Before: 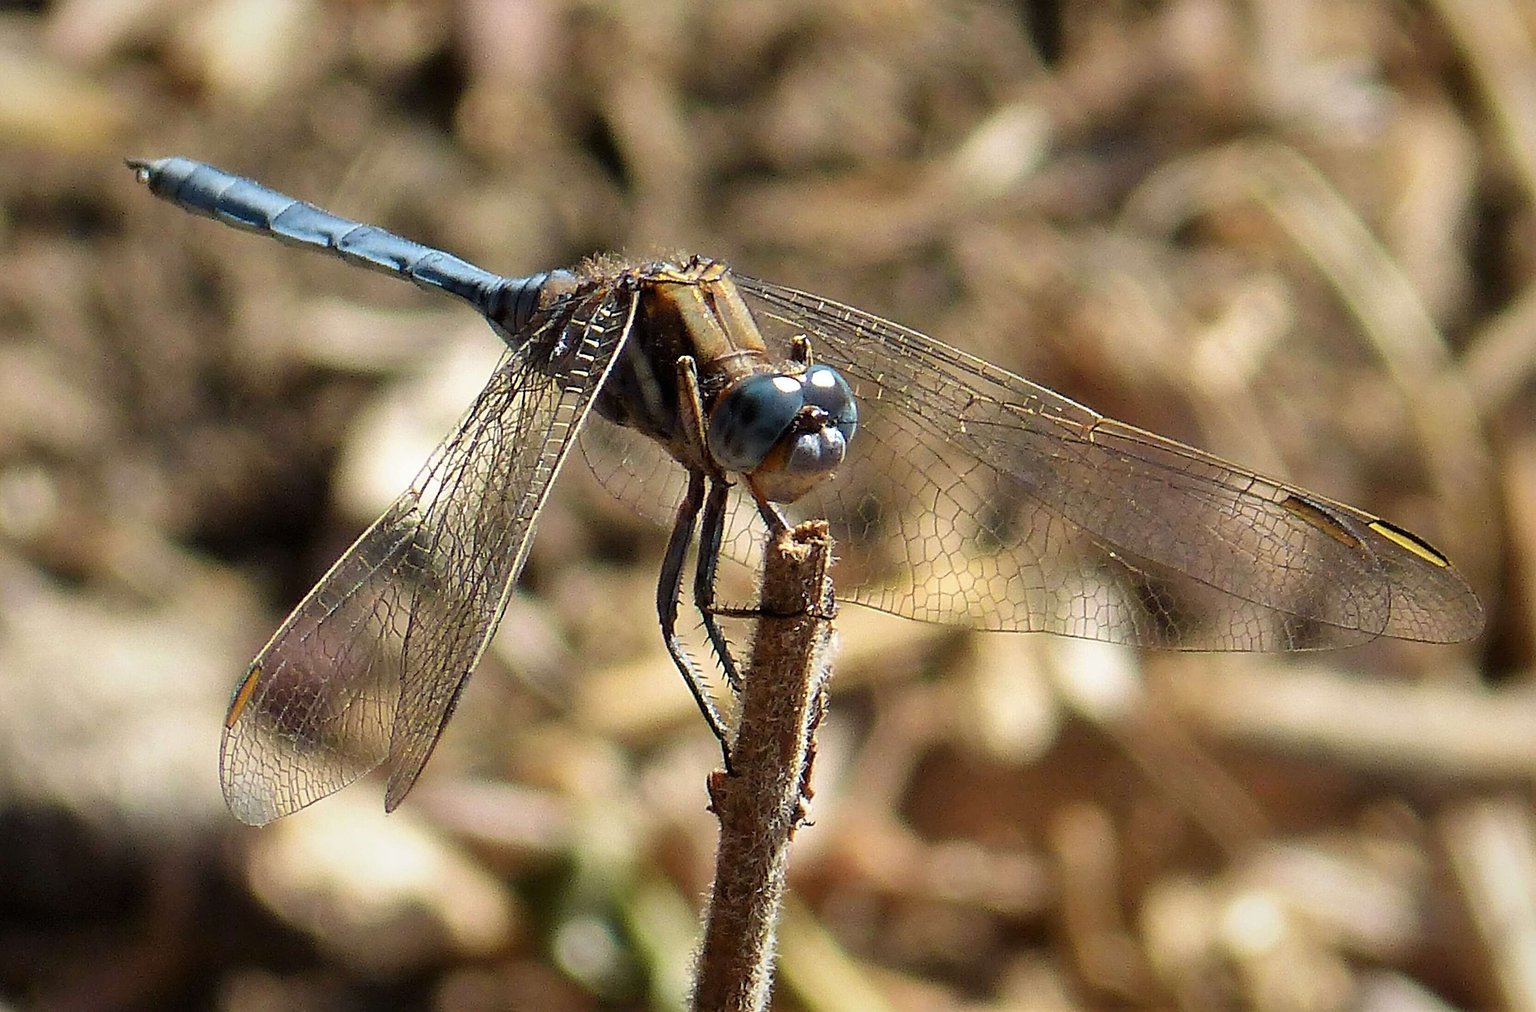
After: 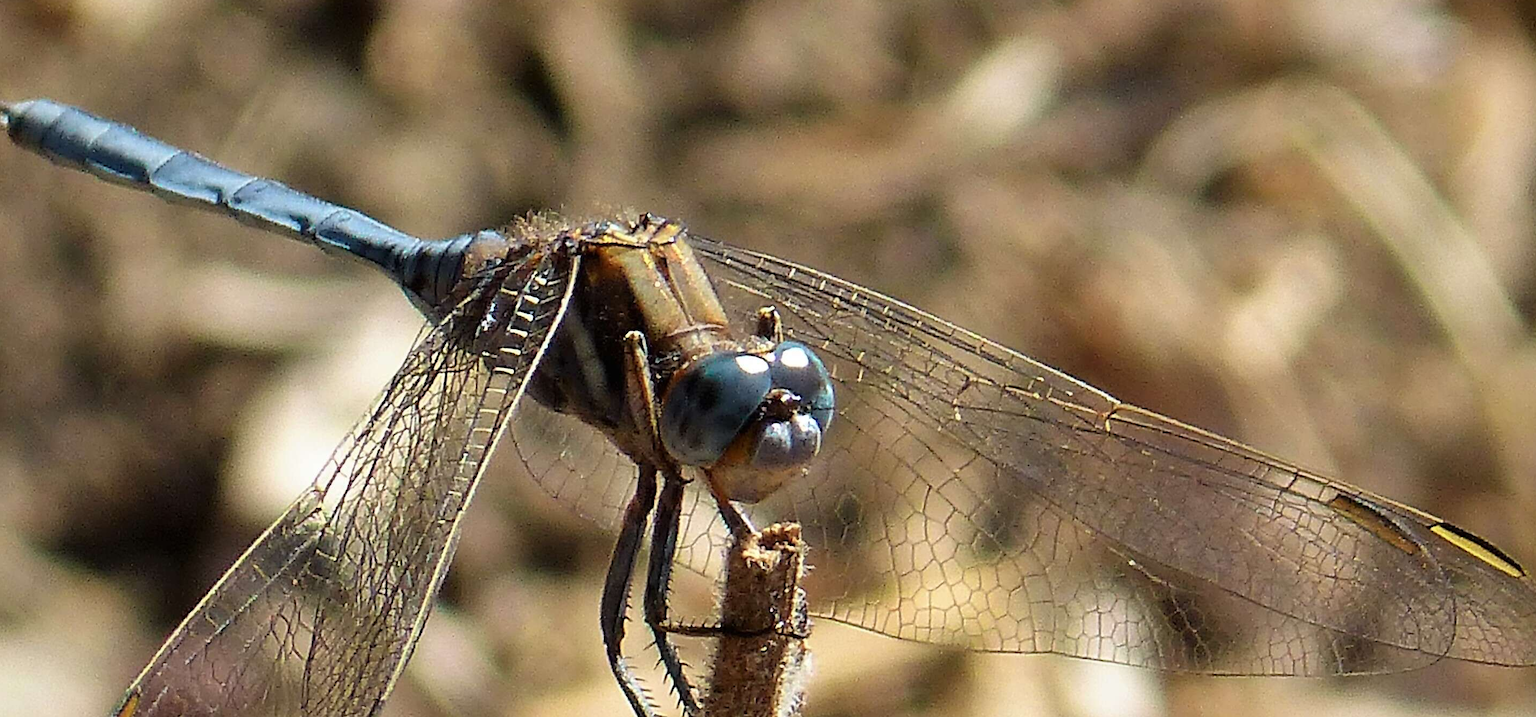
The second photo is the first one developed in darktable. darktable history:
color zones: curves: ch0 [(0.25, 0.5) (0.423, 0.5) (0.443, 0.5) (0.521, 0.756) (0.568, 0.5) (0.576, 0.5) (0.75, 0.5)]; ch1 [(0.25, 0.5) (0.423, 0.5) (0.443, 0.5) (0.539, 0.873) (0.624, 0.565) (0.631, 0.5) (0.75, 0.5)]
crop and rotate: left 9.246%, top 7.126%, right 4.959%, bottom 32.054%
